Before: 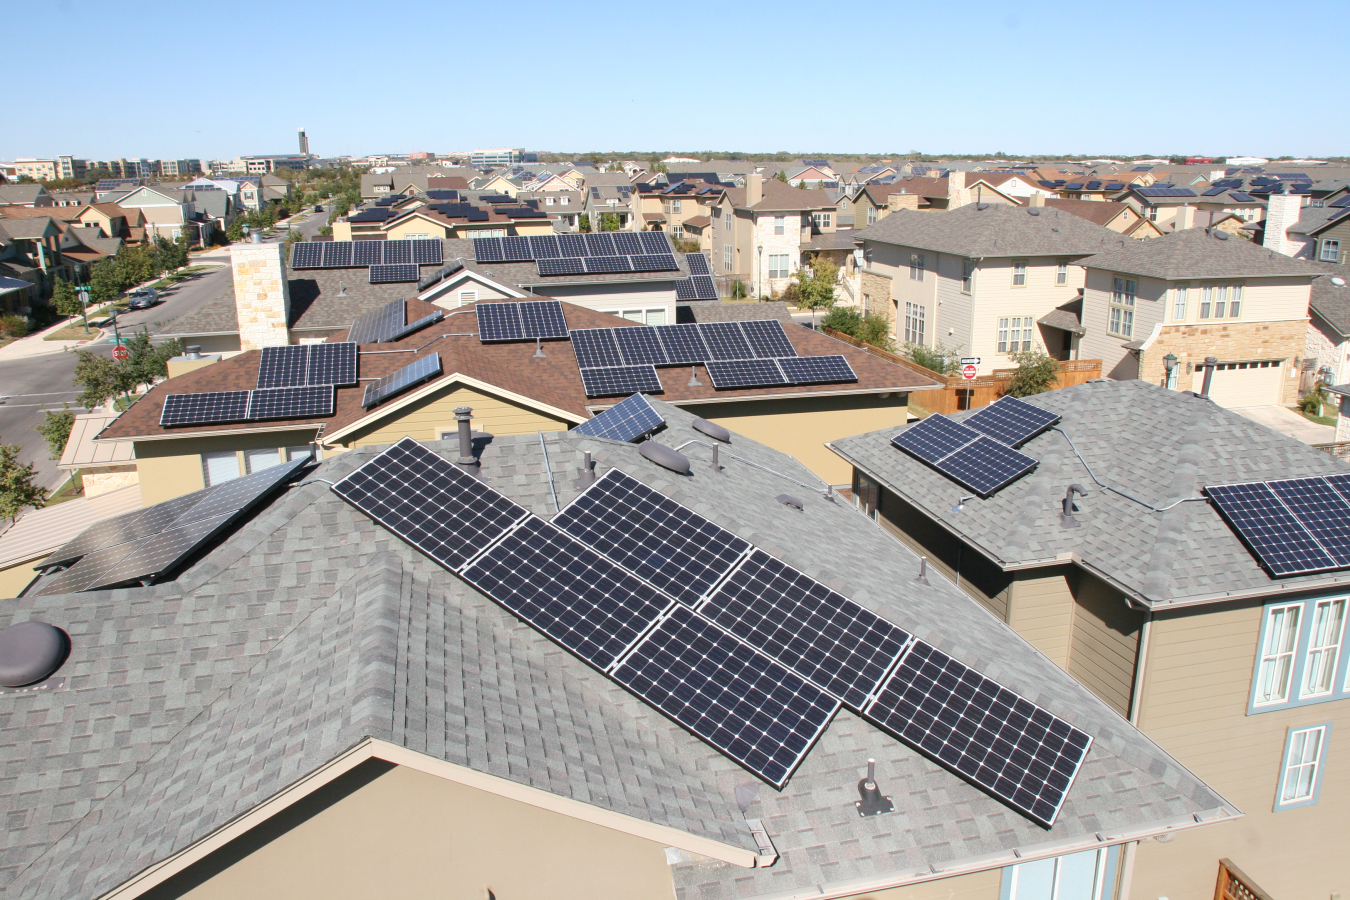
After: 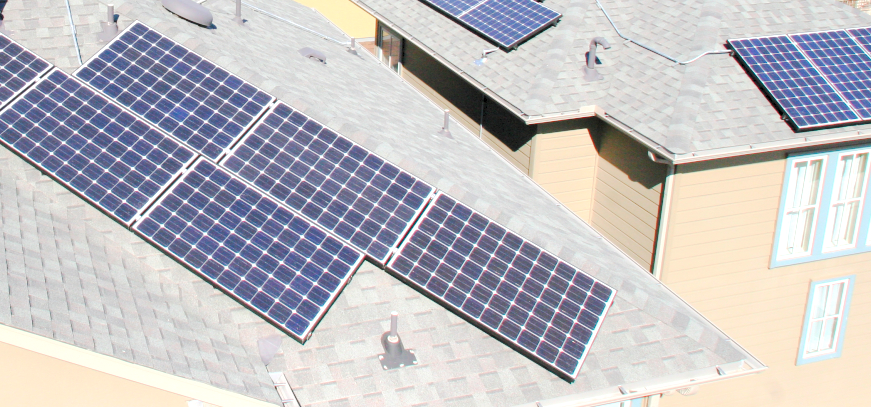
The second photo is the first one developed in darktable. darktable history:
tone equalizer: edges refinement/feathering 500, mask exposure compensation -1.57 EV, preserve details no
tone curve: curves: ch0 [(0, 0.003) (0.211, 0.174) (0.482, 0.519) (0.843, 0.821) (0.992, 0.971)]; ch1 [(0, 0) (0.276, 0.206) (0.393, 0.364) (0.482, 0.477) (0.506, 0.5) (0.523, 0.523) (0.572, 0.592) (0.635, 0.665) (0.695, 0.759) (1, 1)]; ch2 [(0, 0) (0.438, 0.456) (0.498, 0.497) (0.536, 0.527) (0.562, 0.584) (0.619, 0.602) (0.698, 0.698) (1, 1)], preserve colors none
color correction: highlights b* -0.008
crop and rotate: left 35.475%, top 49.768%, bottom 4.956%
exposure: exposure 0.485 EV, compensate exposure bias true, compensate highlight preservation false
levels: levels [0.072, 0.414, 0.976]
